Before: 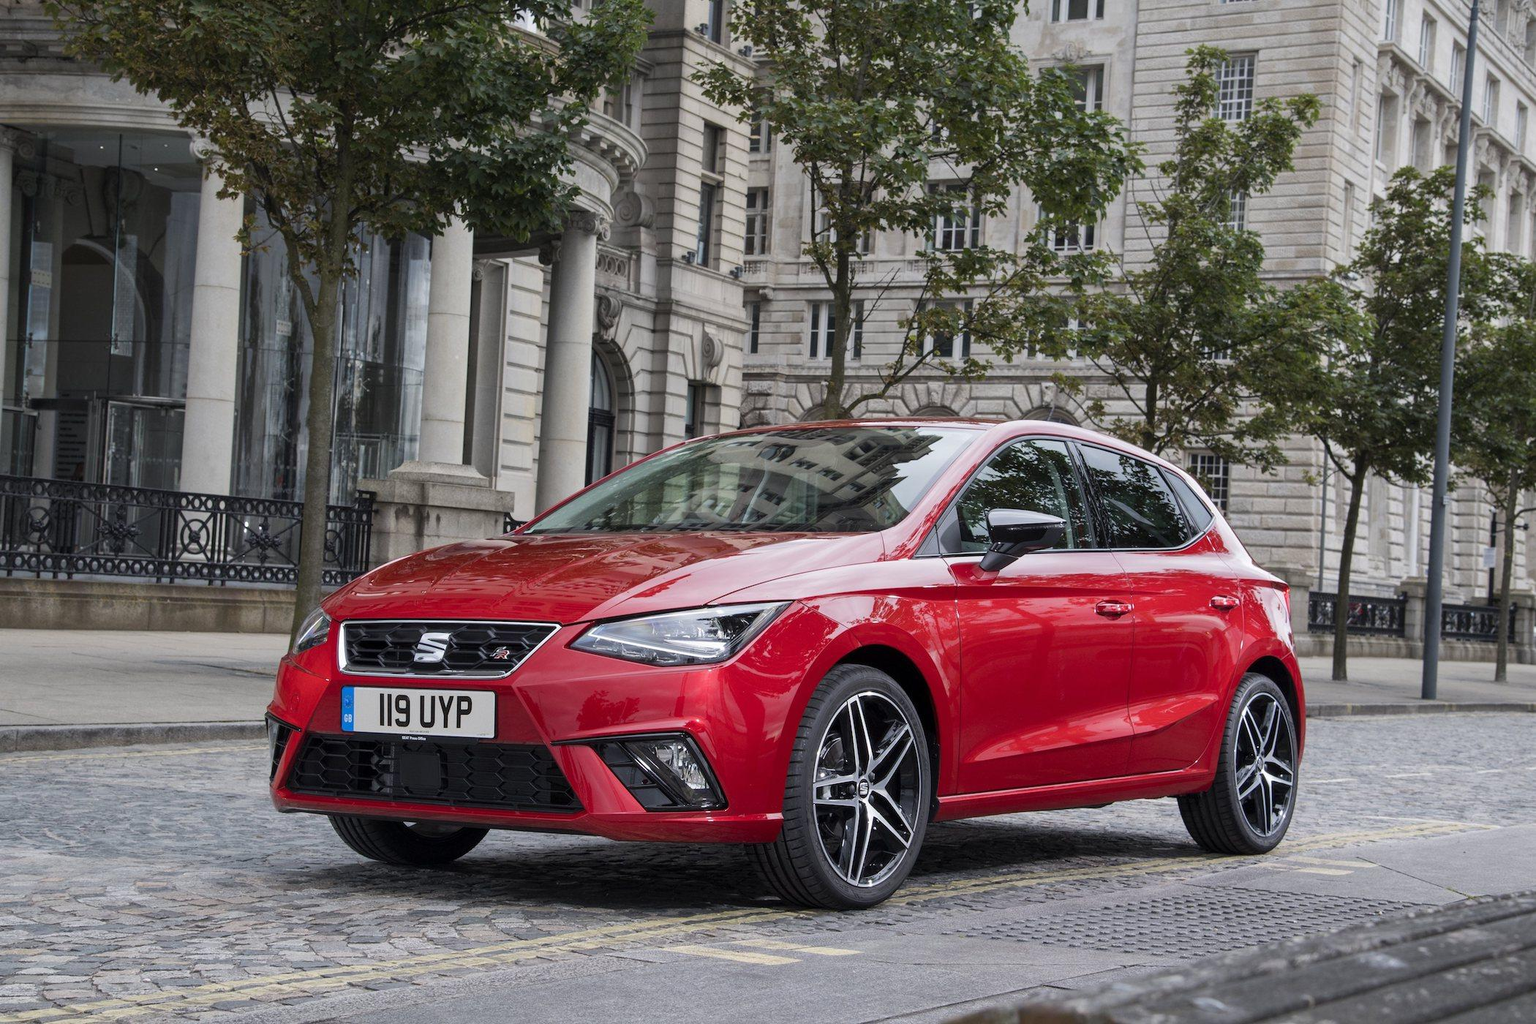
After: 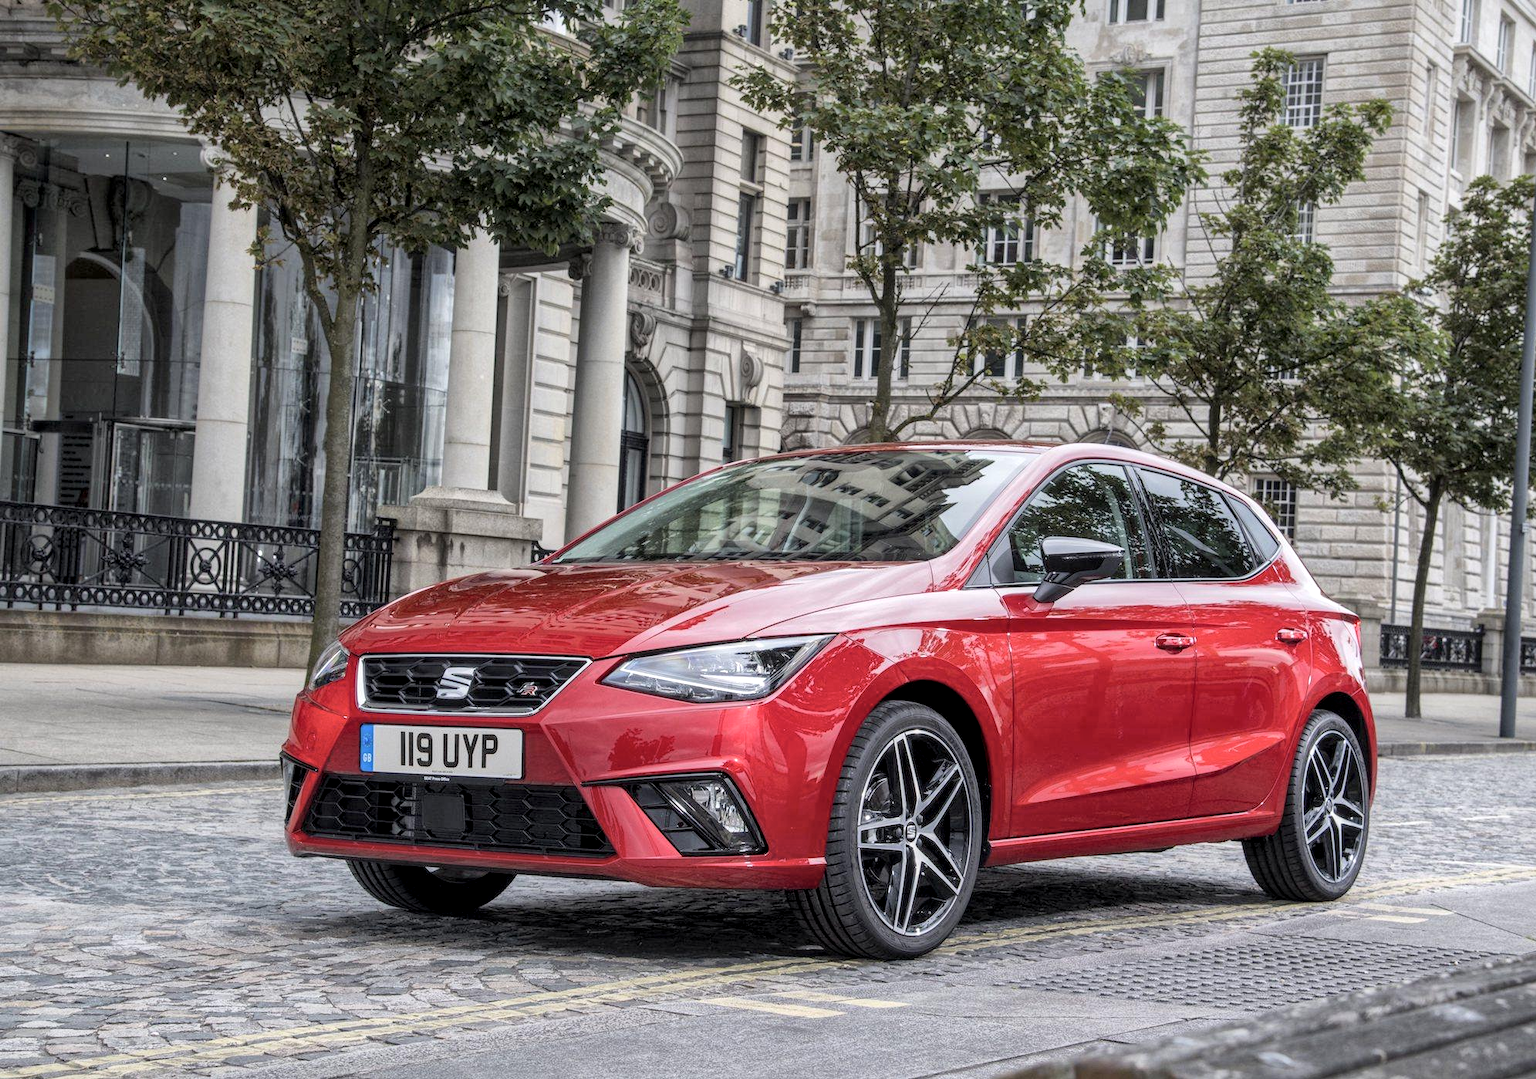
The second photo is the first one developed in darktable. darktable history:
crop and rotate: right 5.167%
local contrast: detail 130%
global tonemap: drago (1, 100), detail 1
